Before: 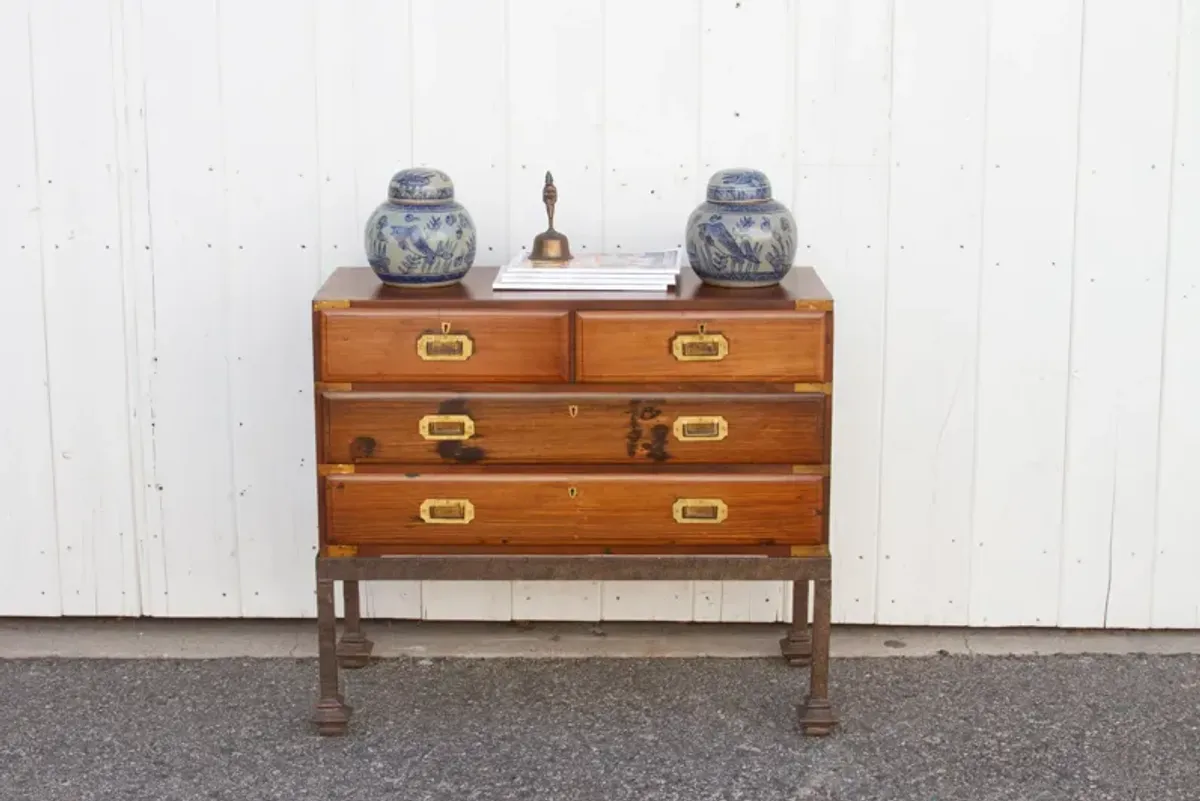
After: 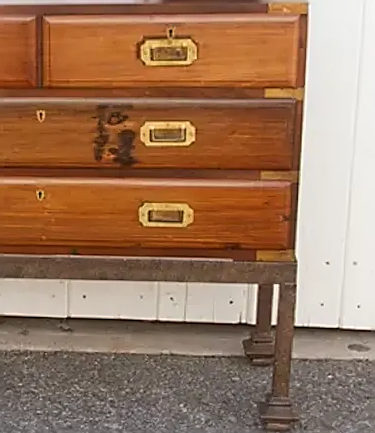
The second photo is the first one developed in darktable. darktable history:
sharpen: radius 1.4, amount 1.25, threshold 0.7
shadows and highlights: shadows -23.08, highlights 46.15, soften with gaussian
crop: left 40.878%, top 39.176%, right 25.993%, bottom 3.081%
rotate and perspective: rotation 0.062°, lens shift (vertical) 0.115, lens shift (horizontal) -0.133, crop left 0.047, crop right 0.94, crop top 0.061, crop bottom 0.94
